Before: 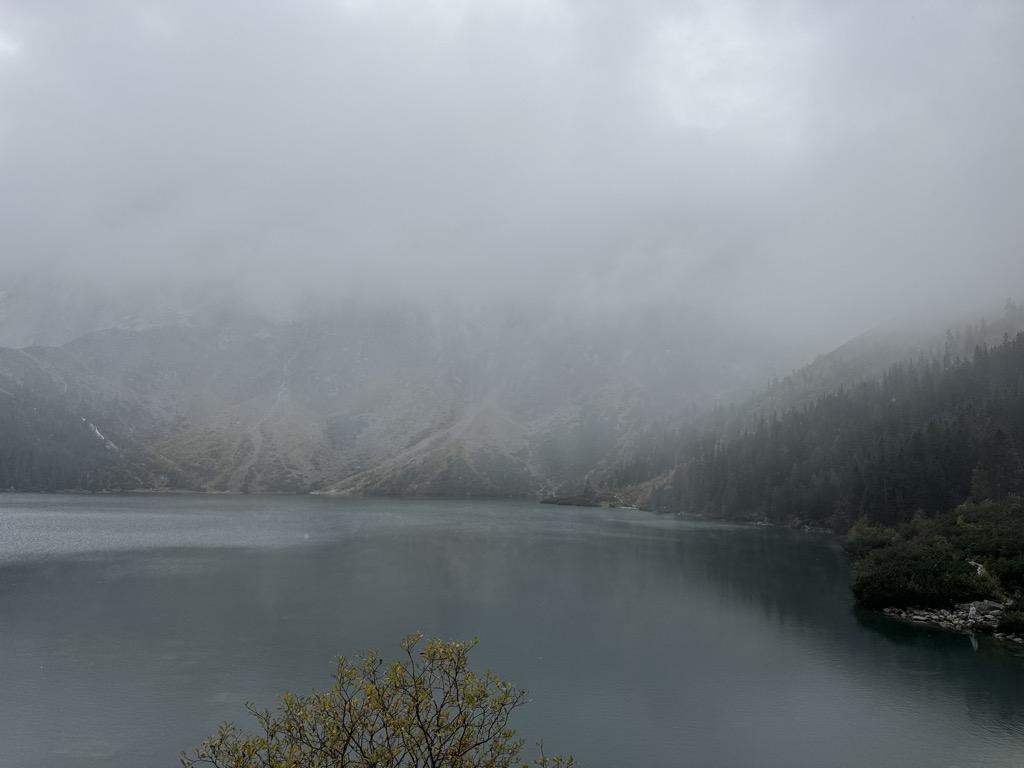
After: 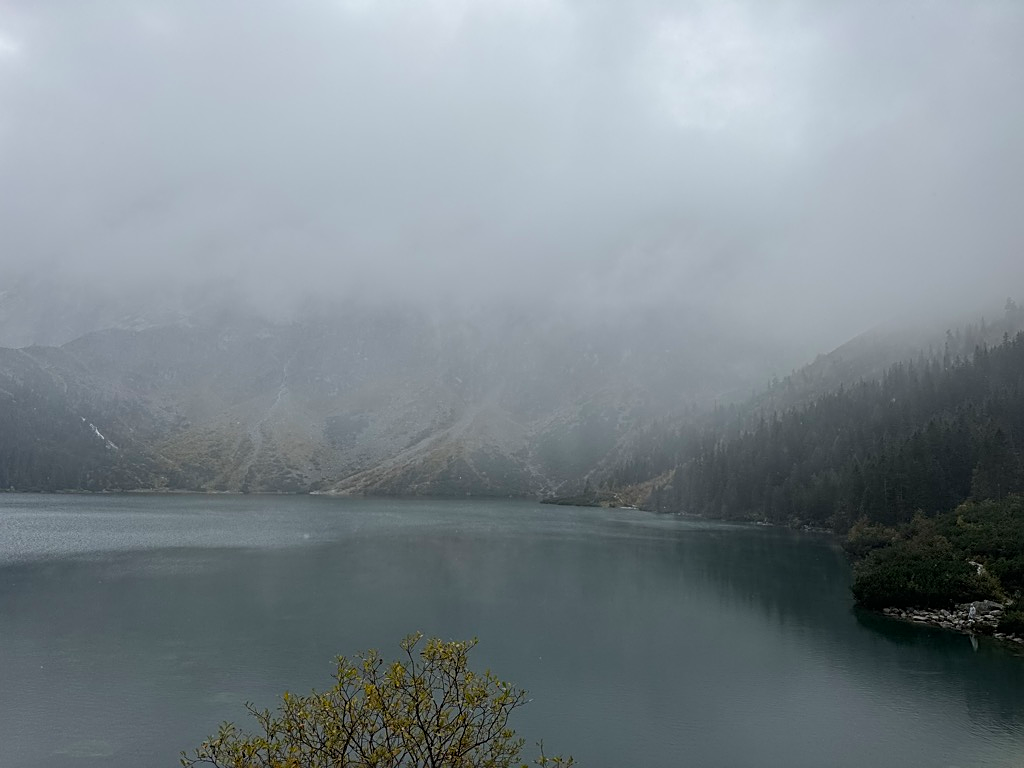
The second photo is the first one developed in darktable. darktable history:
color balance: output saturation 110%
sharpen: on, module defaults
